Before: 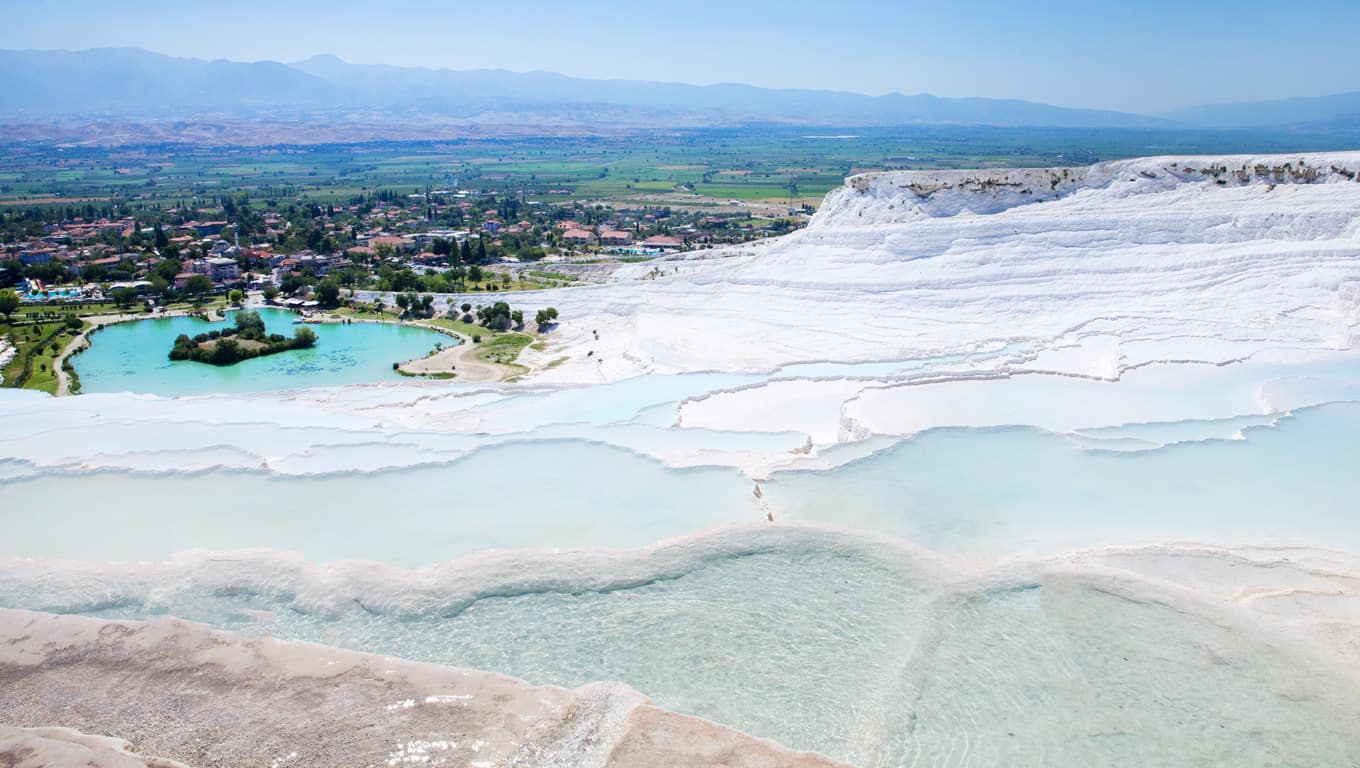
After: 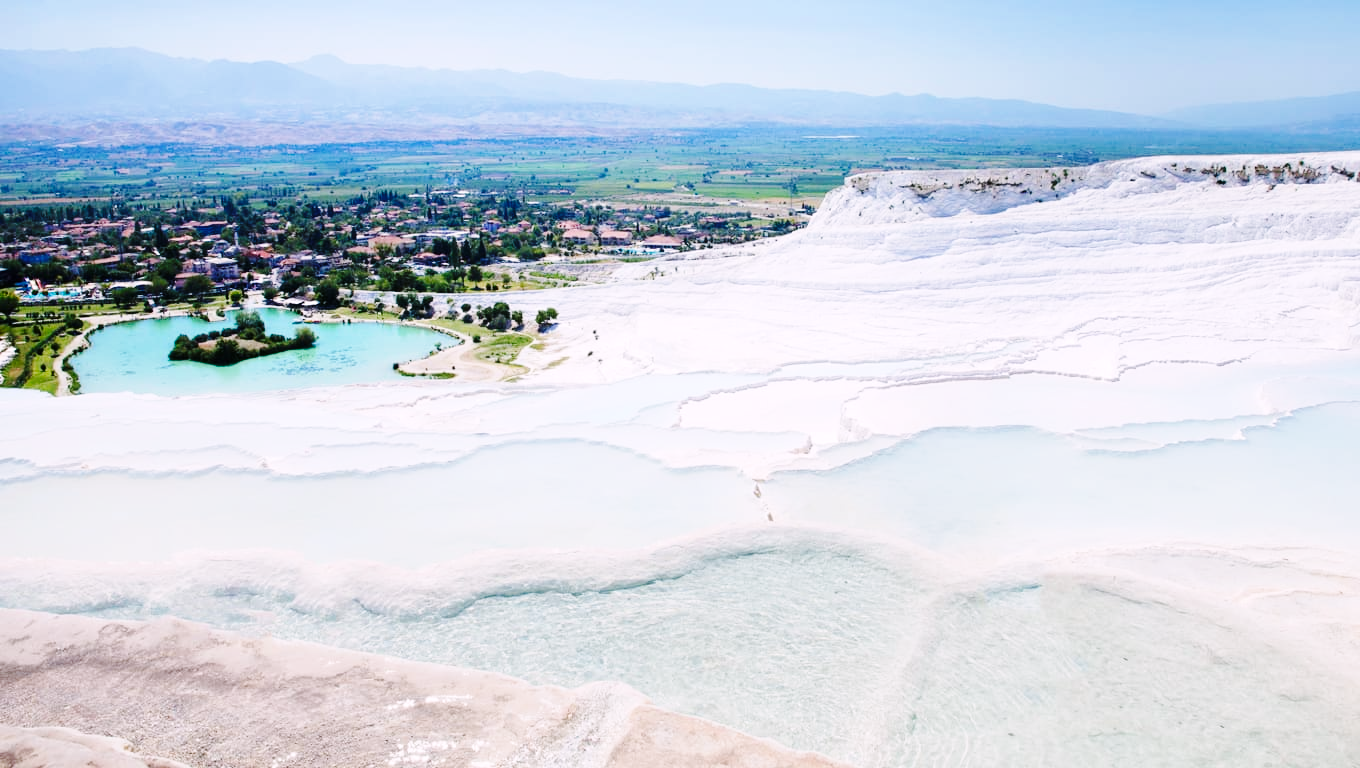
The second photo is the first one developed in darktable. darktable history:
color correction: highlights a* 3.12, highlights b* -1.55, shadows a* -0.101, shadows b* 2.52, saturation 0.98
base curve: curves: ch0 [(0, 0) (0.036, 0.025) (0.121, 0.166) (0.206, 0.329) (0.605, 0.79) (1, 1)], preserve colors none
